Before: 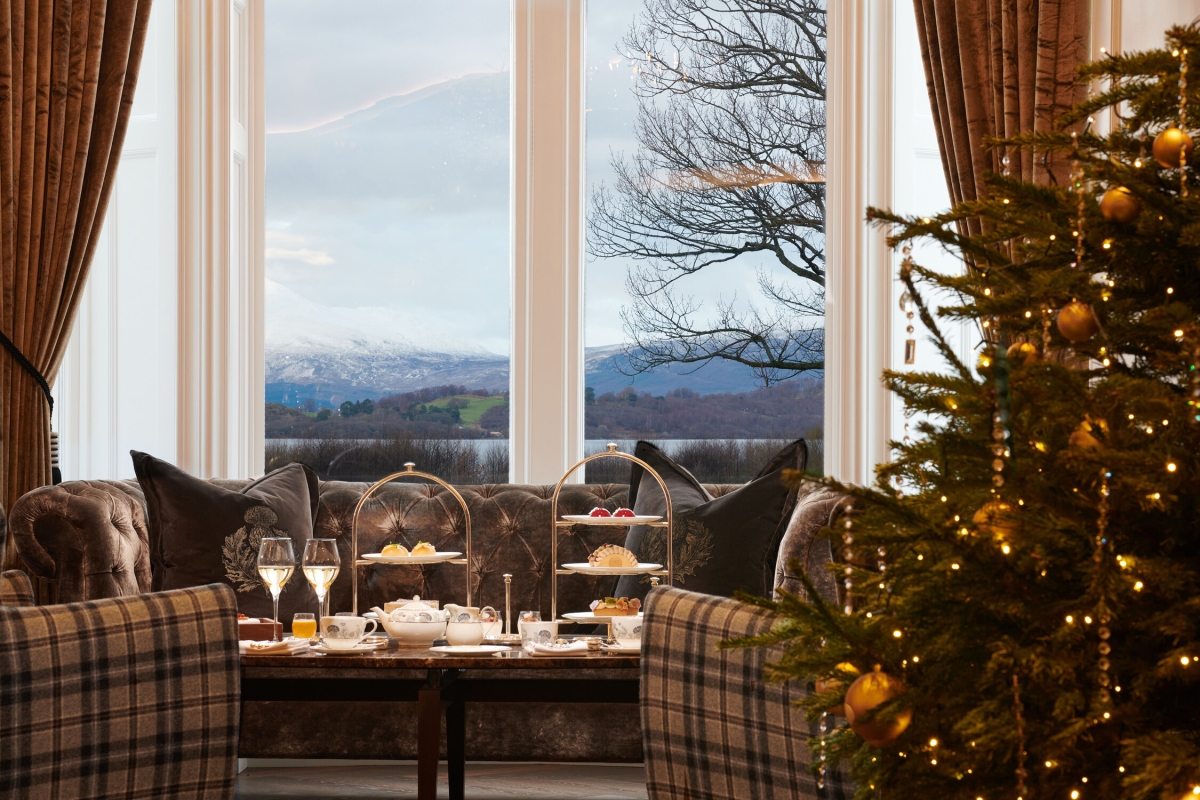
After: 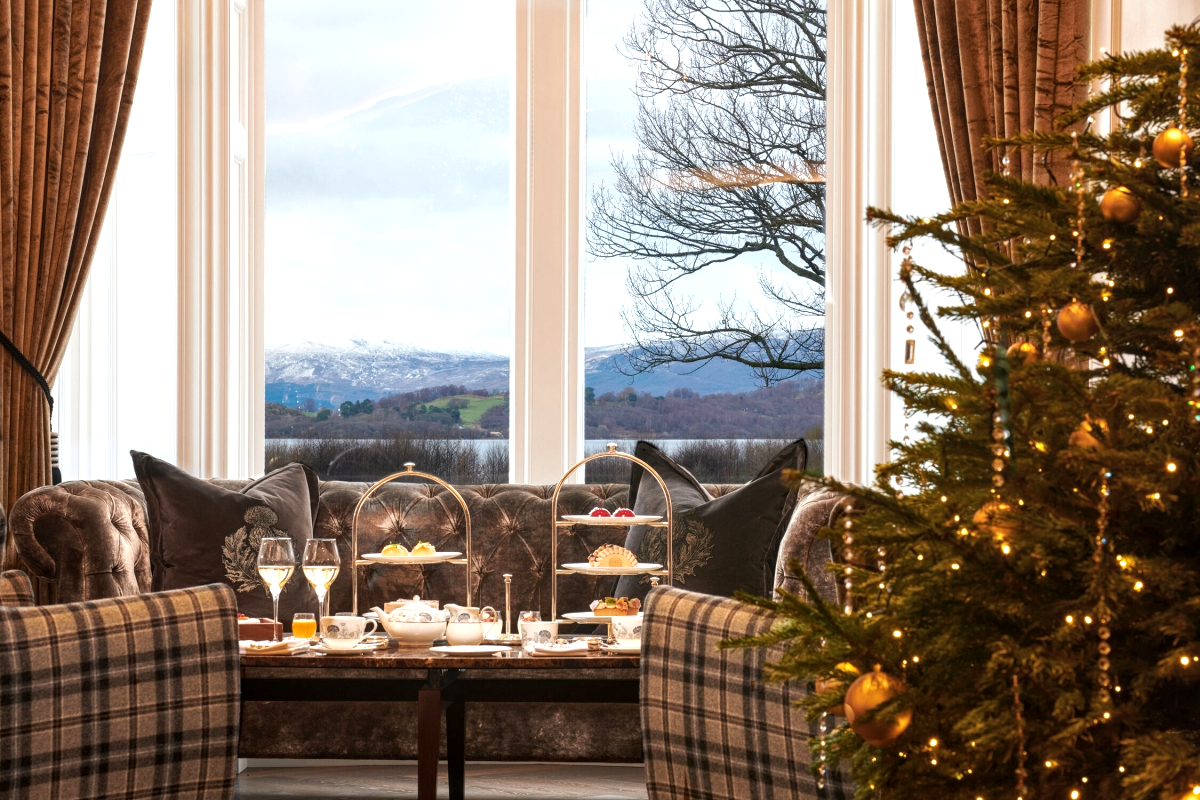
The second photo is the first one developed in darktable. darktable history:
exposure: exposure 0.519 EV, compensate exposure bias true, compensate highlight preservation false
local contrast: on, module defaults
